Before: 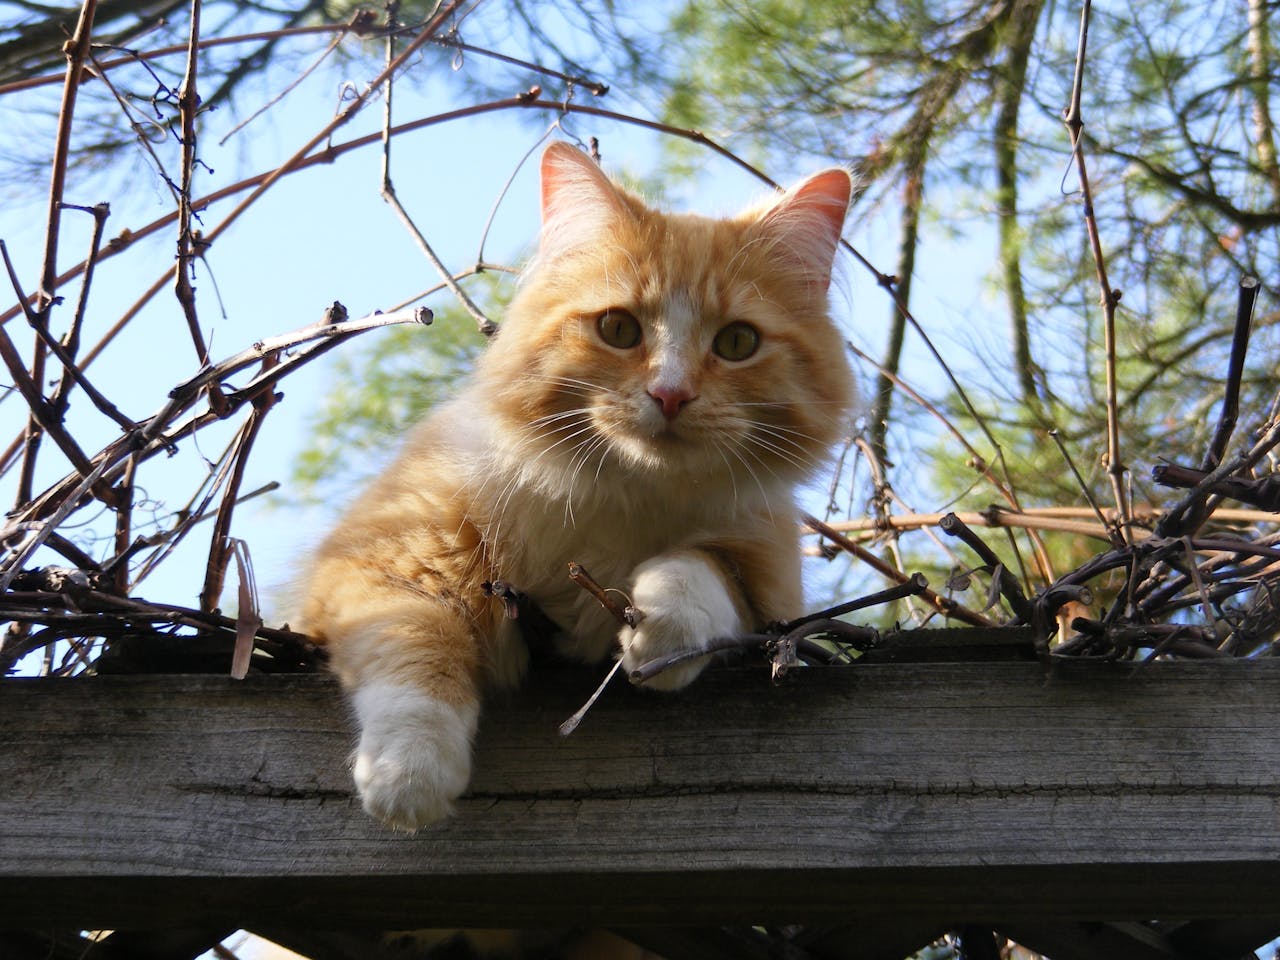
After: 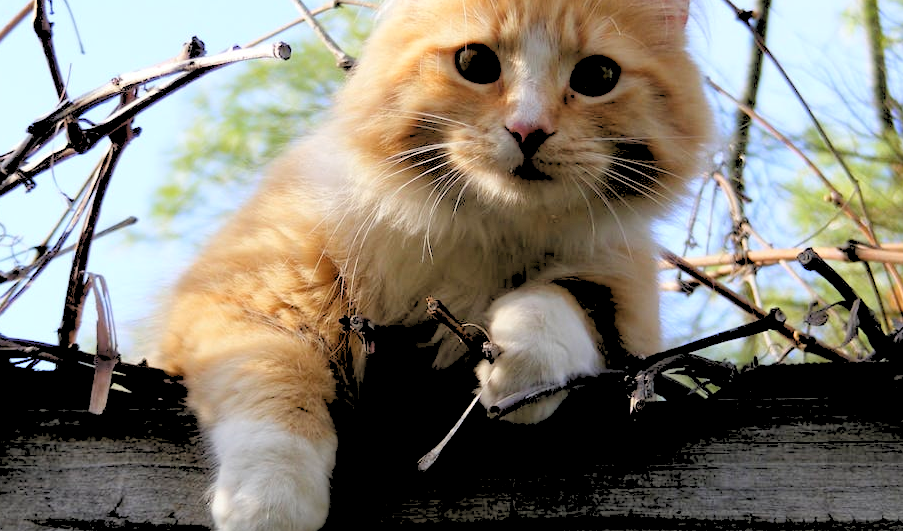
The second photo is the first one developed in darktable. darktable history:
crop: left 11.123%, top 27.61%, right 18.3%, bottom 17.034%
rgb levels: levels [[0.027, 0.429, 0.996], [0, 0.5, 1], [0, 0.5, 1]]
